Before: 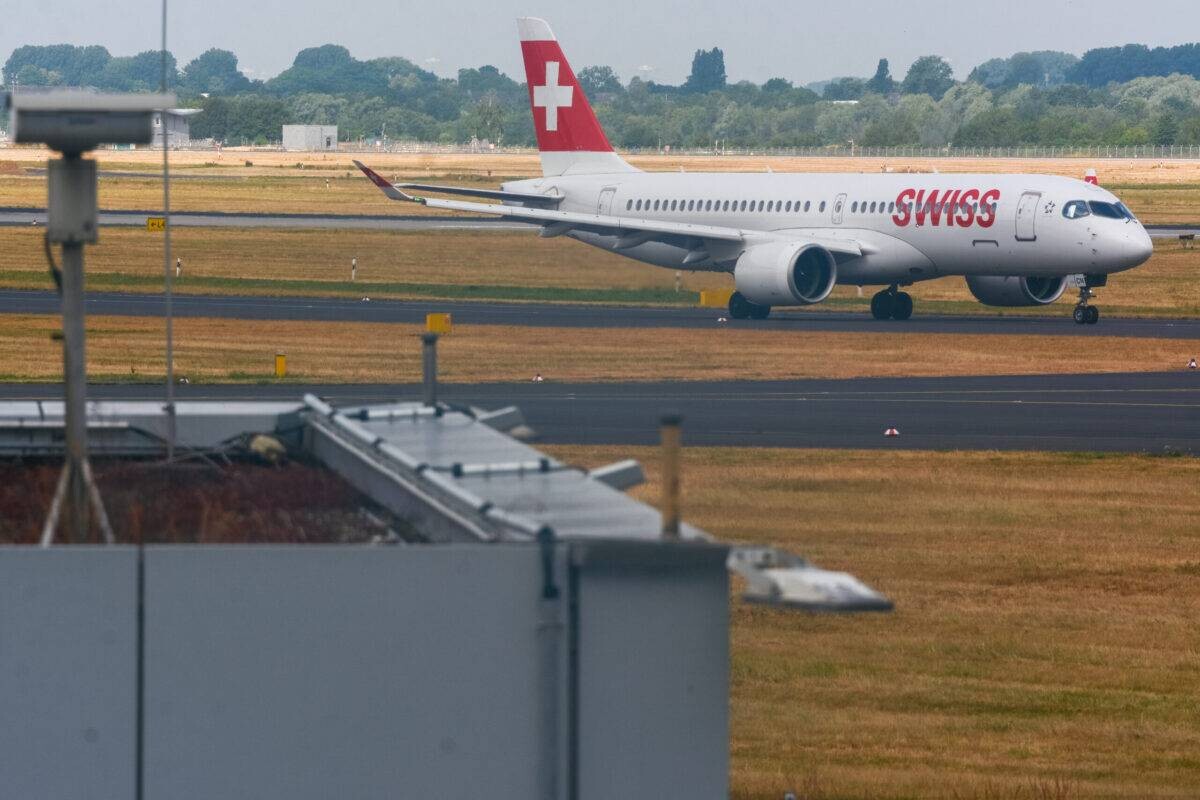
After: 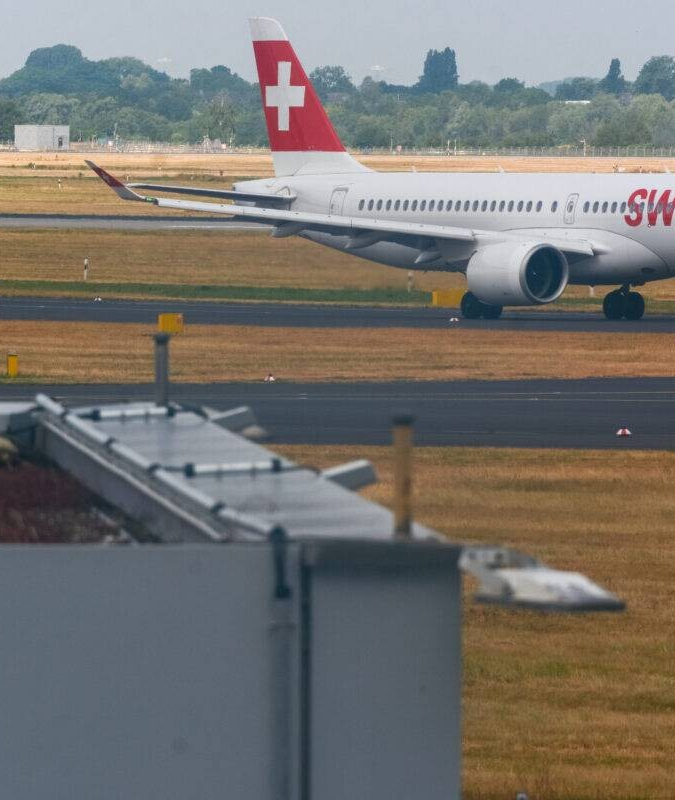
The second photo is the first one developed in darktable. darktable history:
crop and rotate: left 22.388%, right 21.312%
